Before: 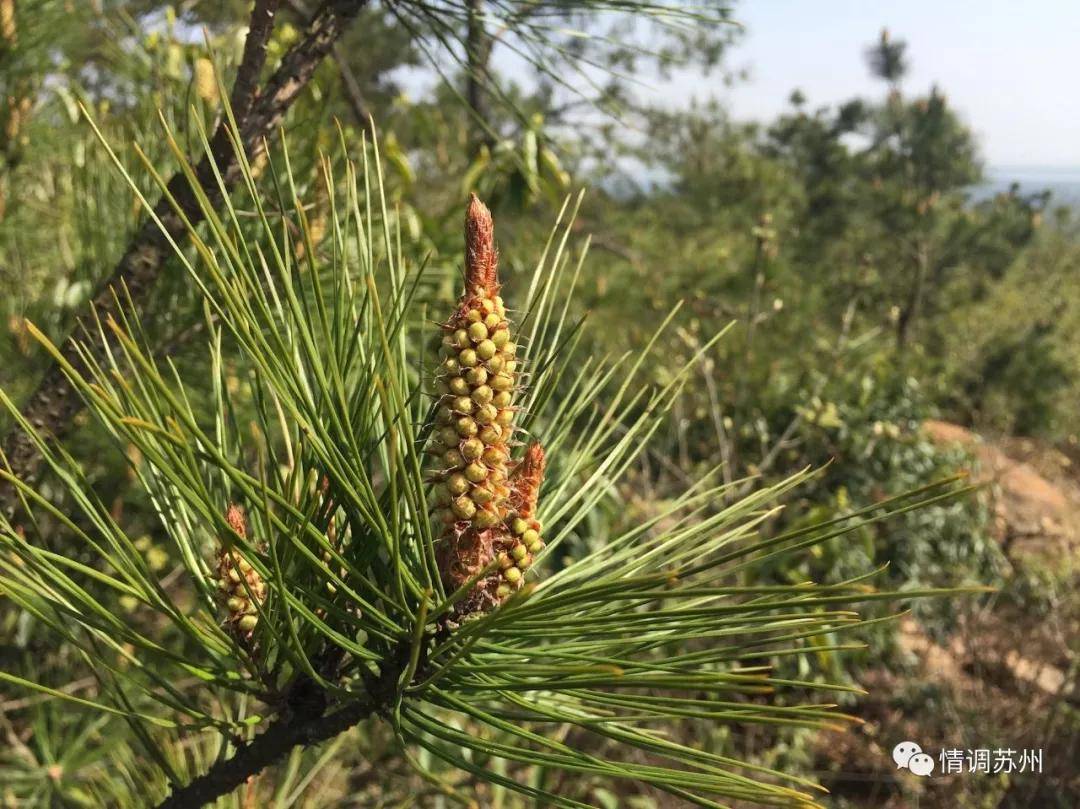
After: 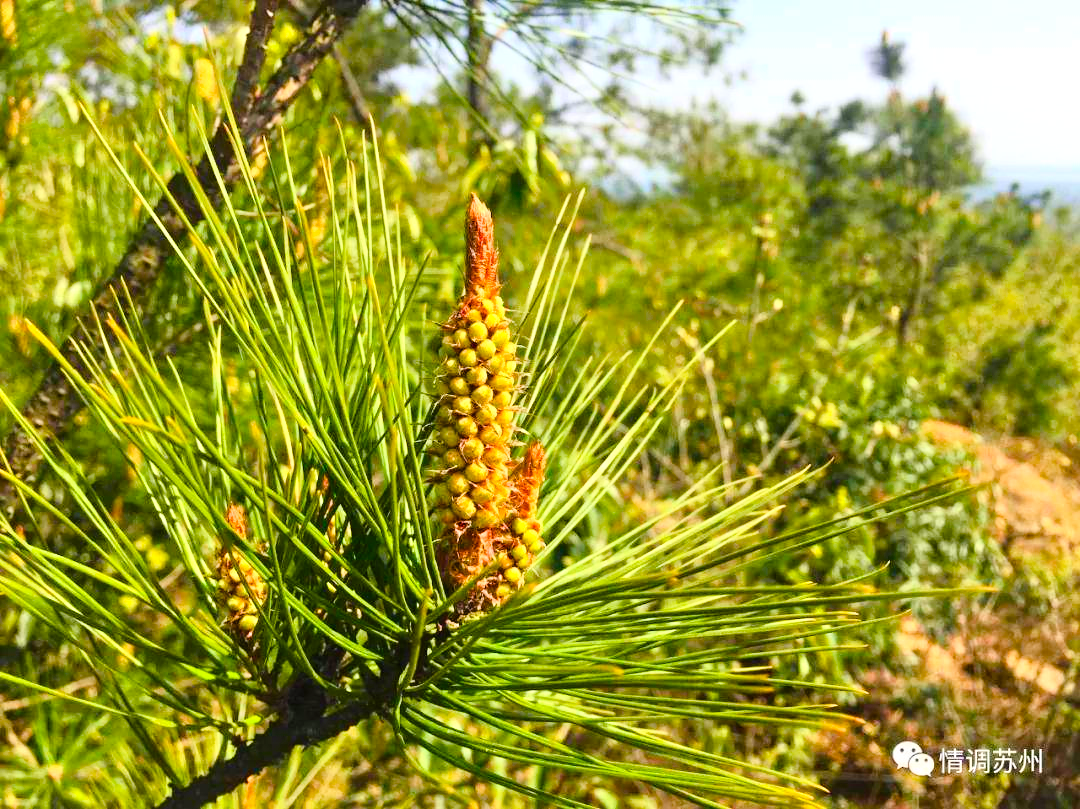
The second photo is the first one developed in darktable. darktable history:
color balance rgb: shadows lift › chroma 1.004%, shadows lift › hue 240.73°, highlights gain › luminance 14.914%, linear chroma grading › global chroma 15.311%, perceptual saturation grading › global saturation 26.121%, perceptual saturation grading › highlights -28.287%, perceptual saturation grading › mid-tones 15.382%, perceptual saturation grading › shadows 33.022%, global vibrance 20%
contrast brightness saturation: contrast 0.199, brightness 0.157, saturation 0.228
tone equalizer: -8 EV 0.016 EV, -7 EV -0.003 EV, -6 EV 0.019 EV, -5 EV 0.031 EV, -4 EV 0.312 EV, -3 EV 0.637 EV, -2 EV 0.576 EV, -1 EV 0.212 EV, +0 EV 0.054 EV
